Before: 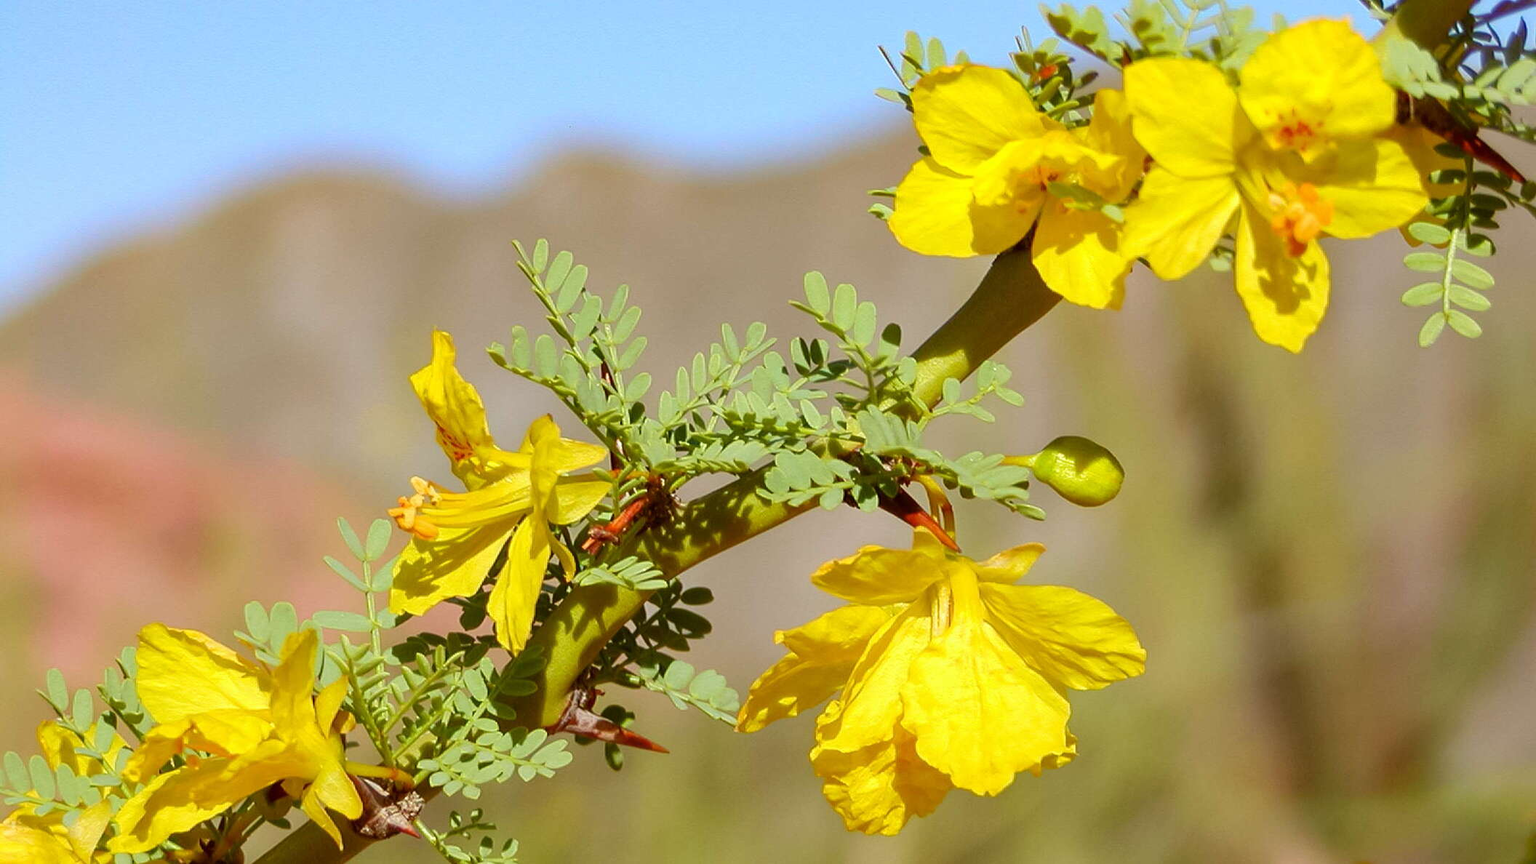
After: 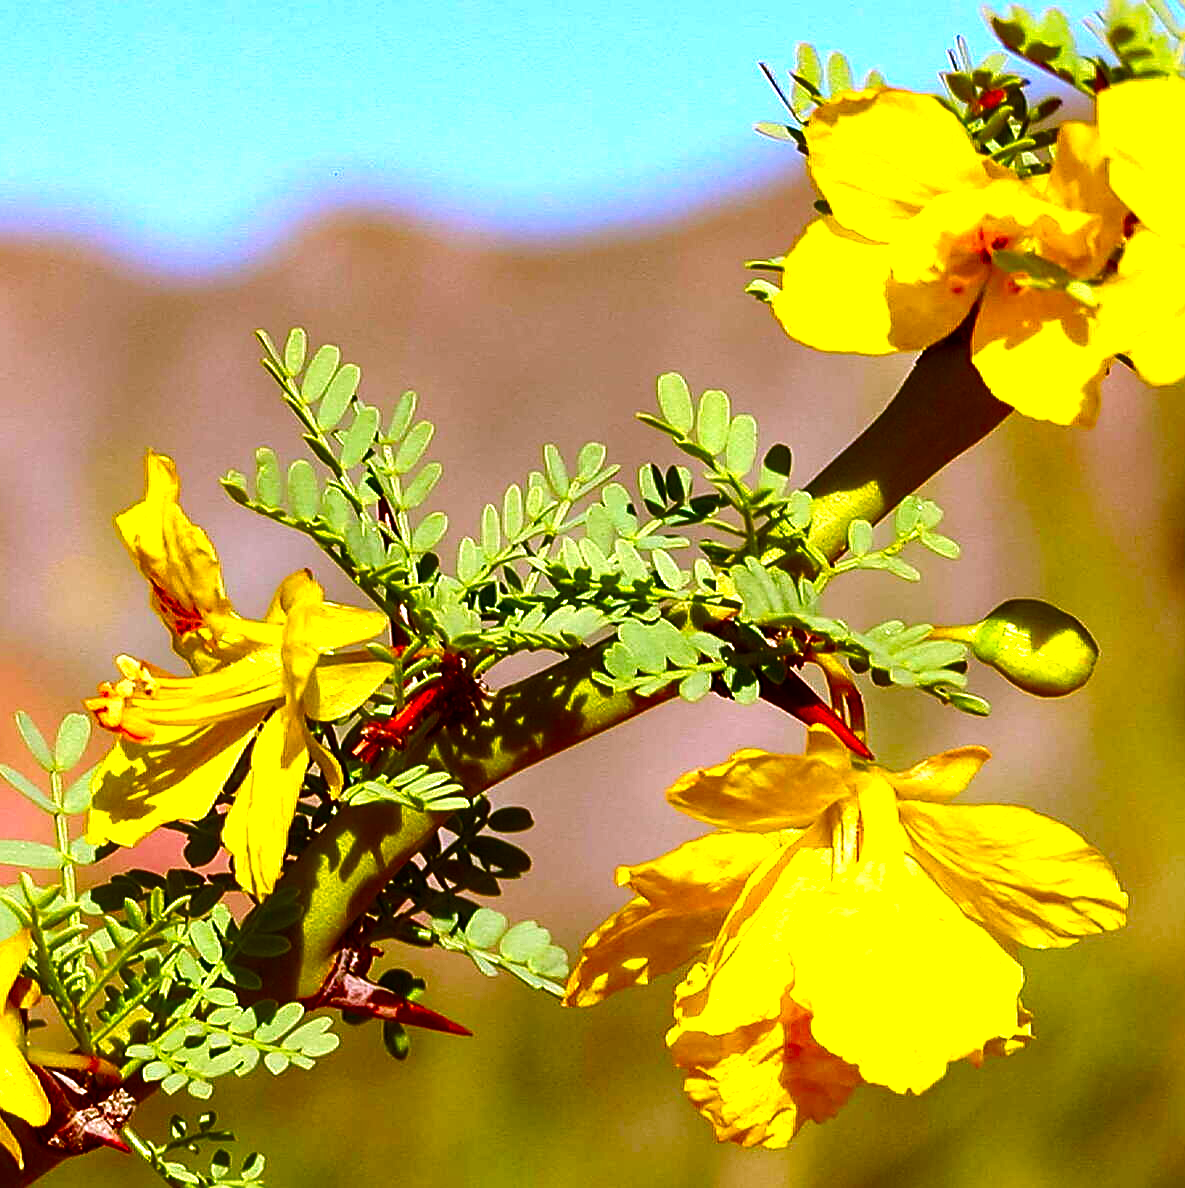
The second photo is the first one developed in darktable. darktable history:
contrast brightness saturation: brightness -0.202, saturation 0.085
crop: left 21.232%, right 22.647%
sharpen: on, module defaults
color correction: highlights a* 18.98, highlights b* -11.32, saturation 1.67
color balance rgb: highlights gain › luminance 20.23%, highlights gain › chroma 2.762%, highlights gain › hue 175.56°, perceptual saturation grading › global saturation 14.417%, perceptual saturation grading › highlights -25.189%, perceptual saturation grading › shadows 29.986%, perceptual brilliance grading › global brilliance 2.234%, perceptual brilliance grading › highlights -3.99%, global vibrance 10.045%, contrast 15.151%, saturation formula JzAzBz (2021)
